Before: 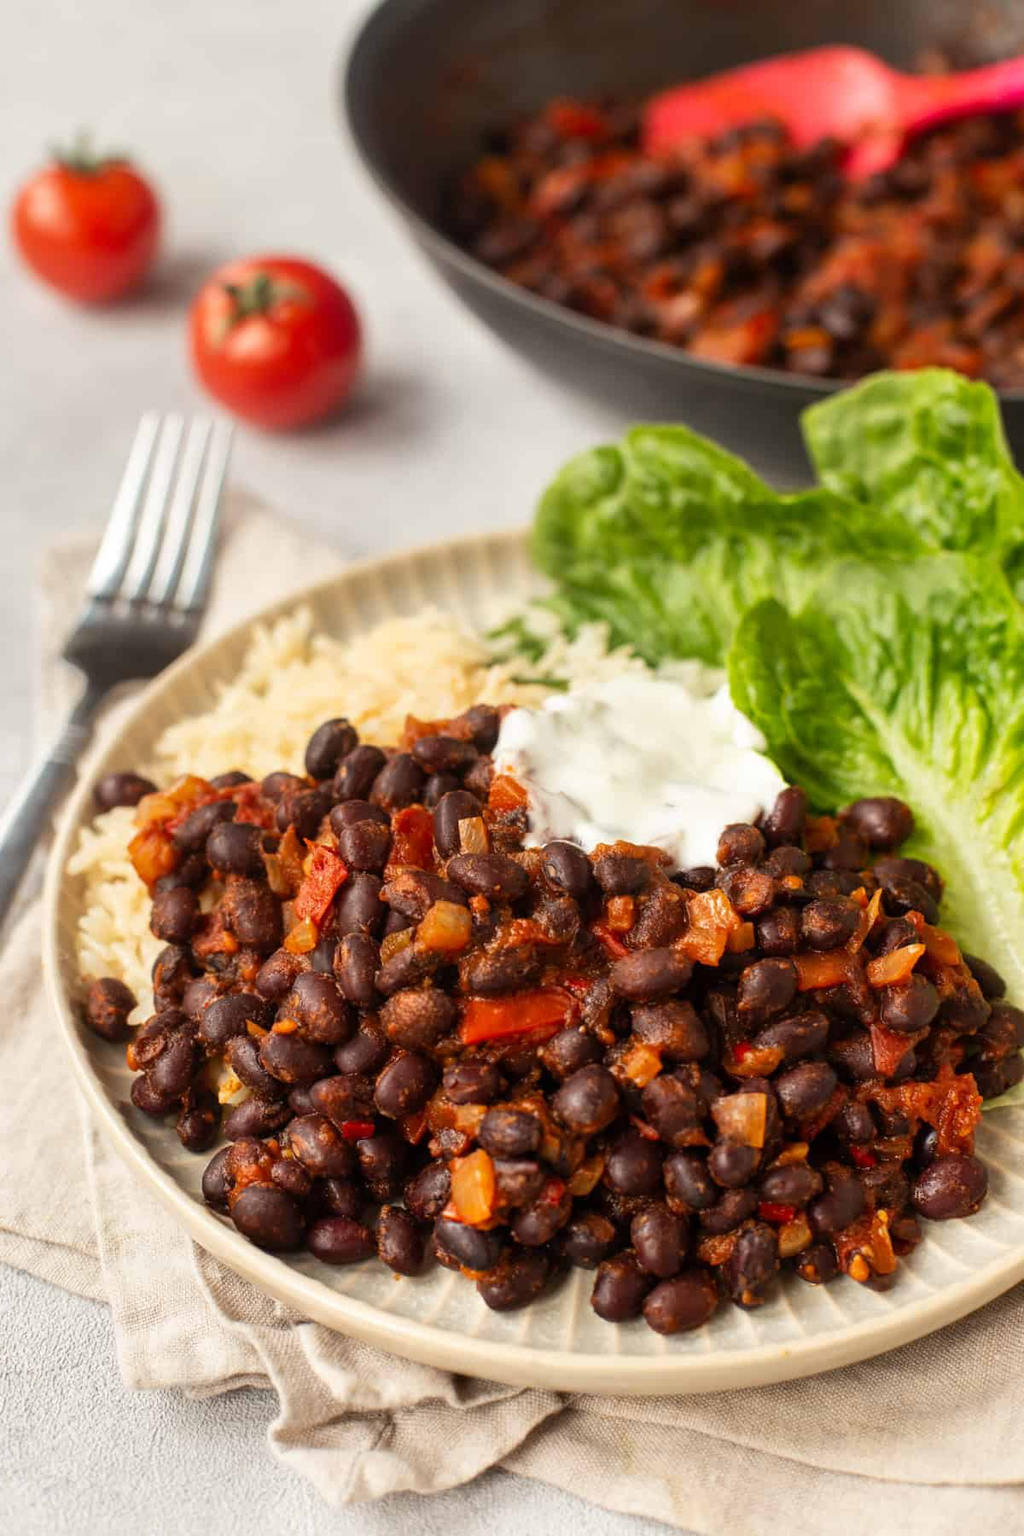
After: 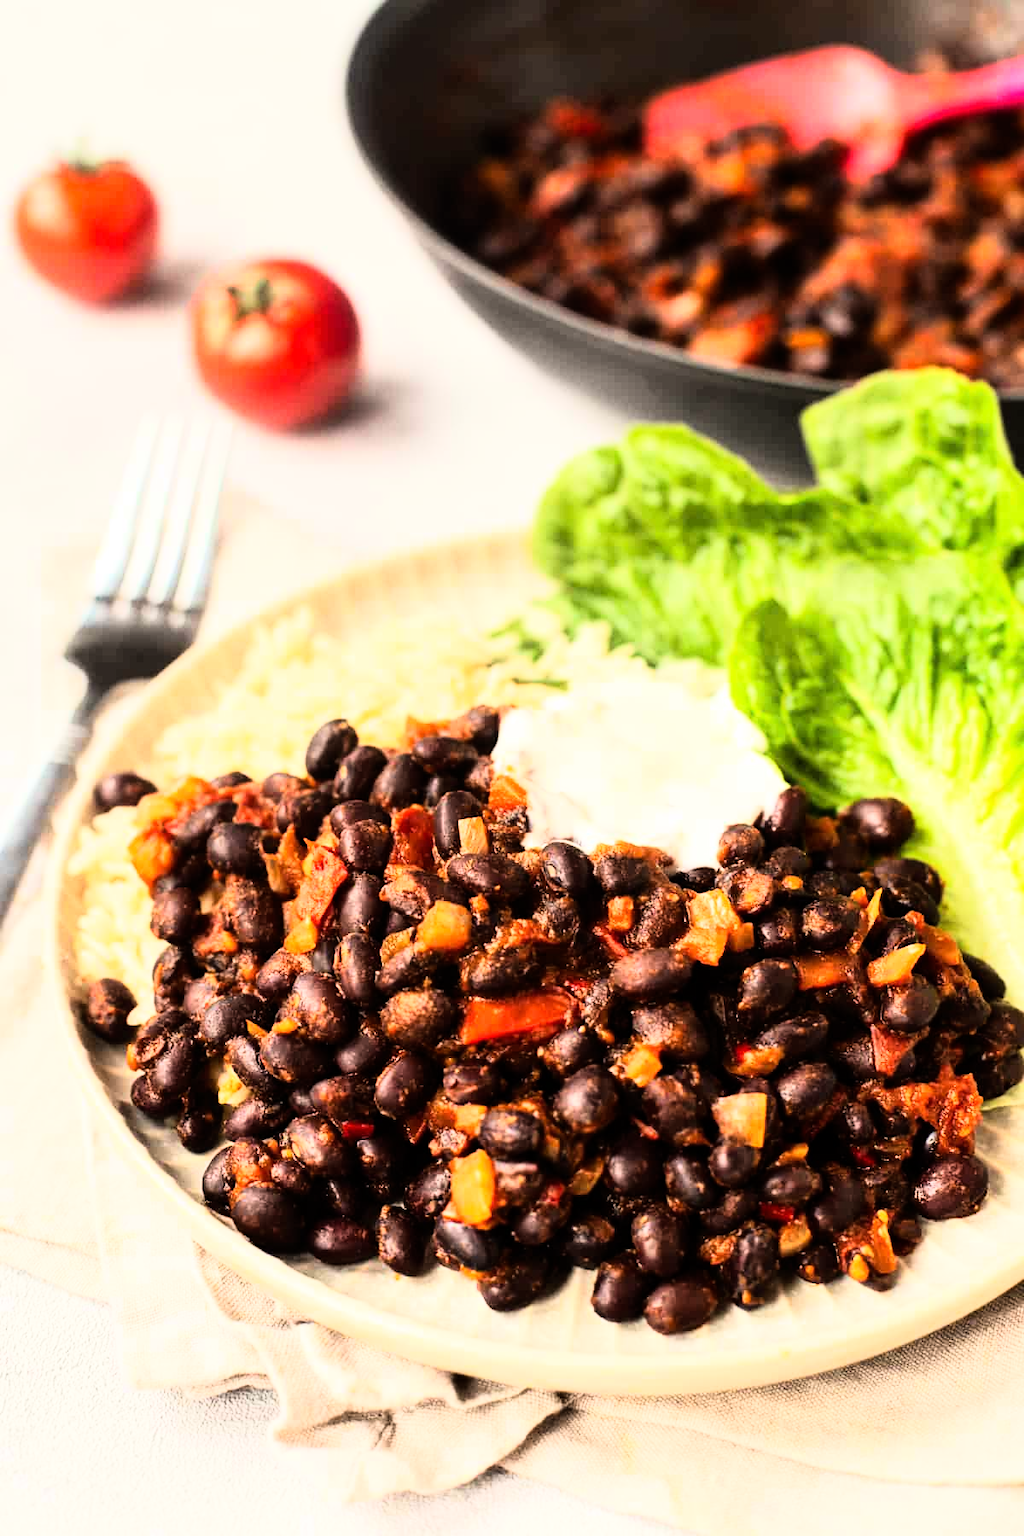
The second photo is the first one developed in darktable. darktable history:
levels: mode automatic, black 0.023%, white 99.97%, levels [0.062, 0.494, 0.925]
rgb curve: curves: ch0 [(0, 0) (0.21, 0.15) (0.24, 0.21) (0.5, 0.75) (0.75, 0.96) (0.89, 0.99) (1, 1)]; ch1 [(0, 0.02) (0.21, 0.13) (0.25, 0.2) (0.5, 0.67) (0.75, 0.9) (0.89, 0.97) (1, 1)]; ch2 [(0, 0.02) (0.21, 0.13) (0.25, 0.2) (0.5, 0.67) (0.75, 0.9) (0.89, 0.97) (1, 1)], compensate middle gray true
